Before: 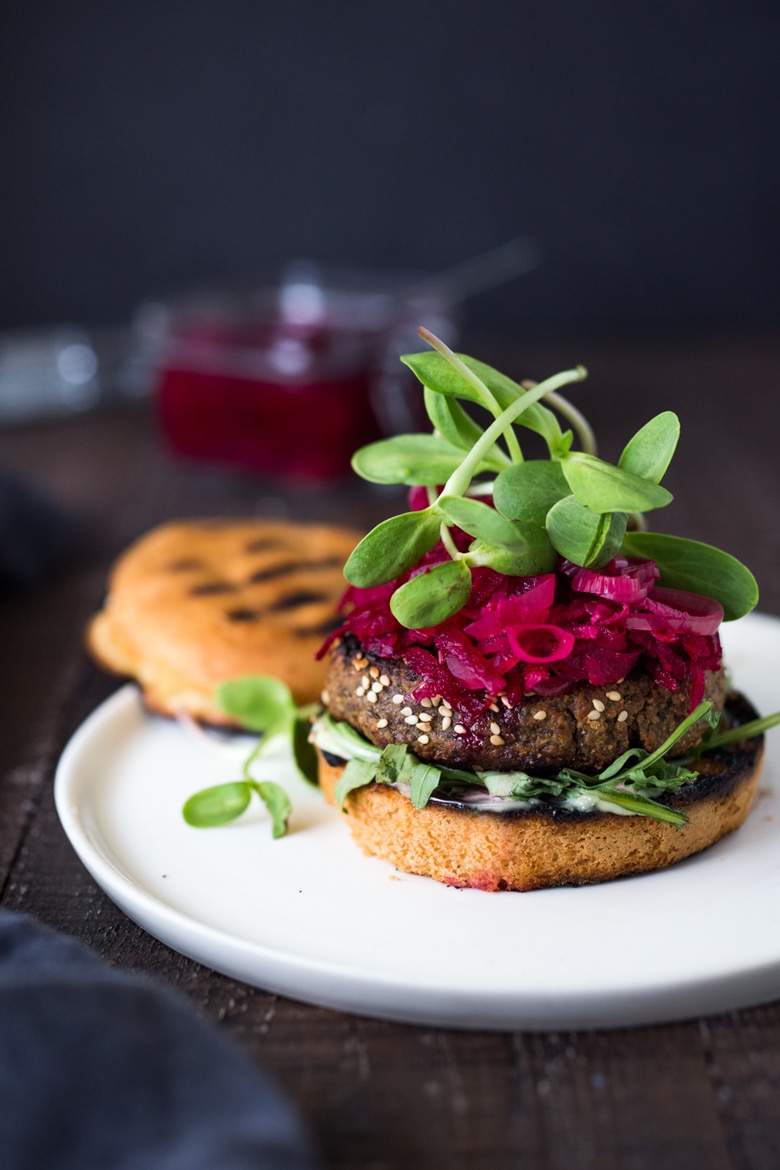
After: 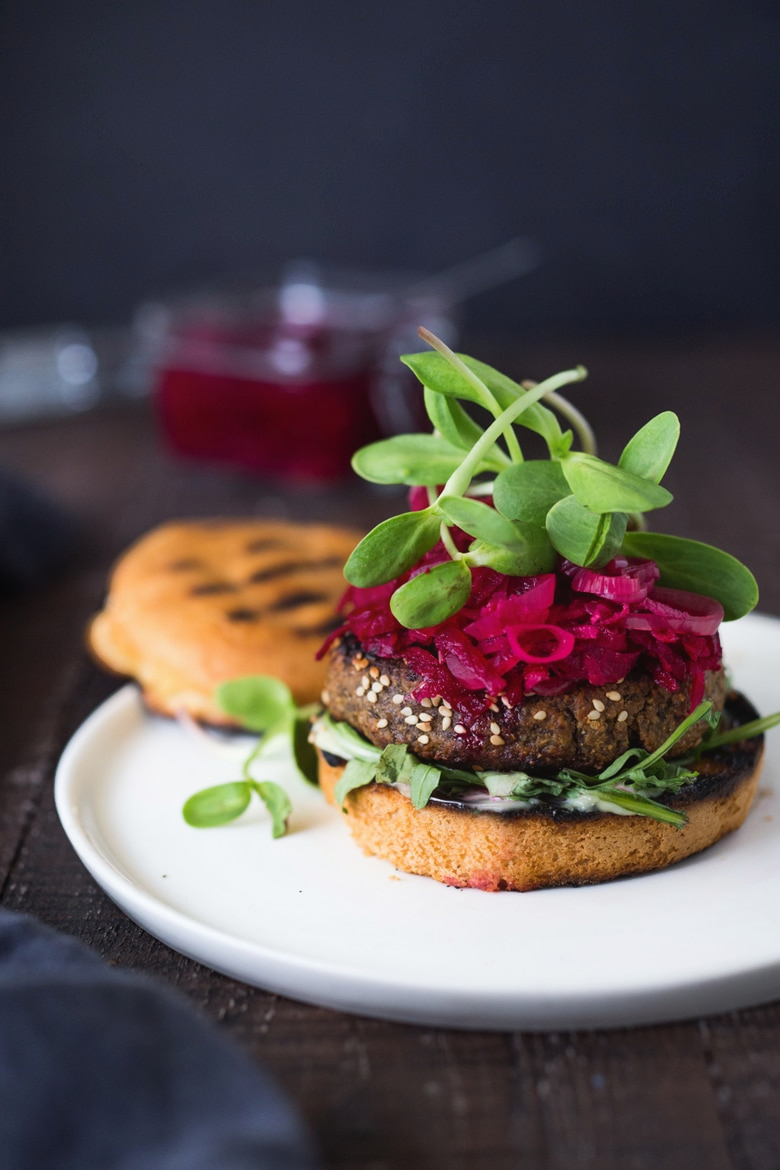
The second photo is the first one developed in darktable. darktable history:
shadows and highlights: radius 127.54, shadows 30.35, highlights -31.15, low approximation 0.01, soften with gaussian
contrast equalizer: y [[0.6 ×6], [0.55 ×6], [0 ×6], [0 ×6], [0 ×6]], mix -0.312
